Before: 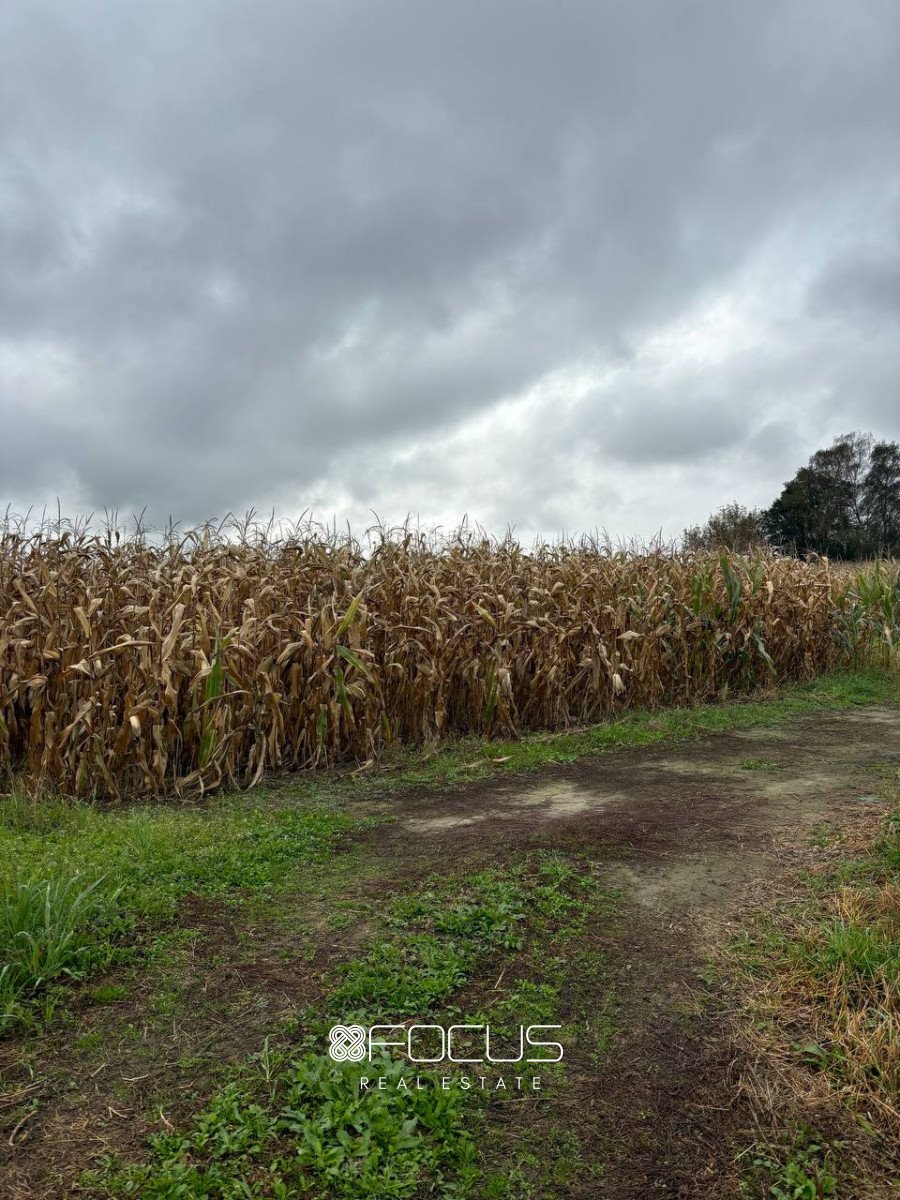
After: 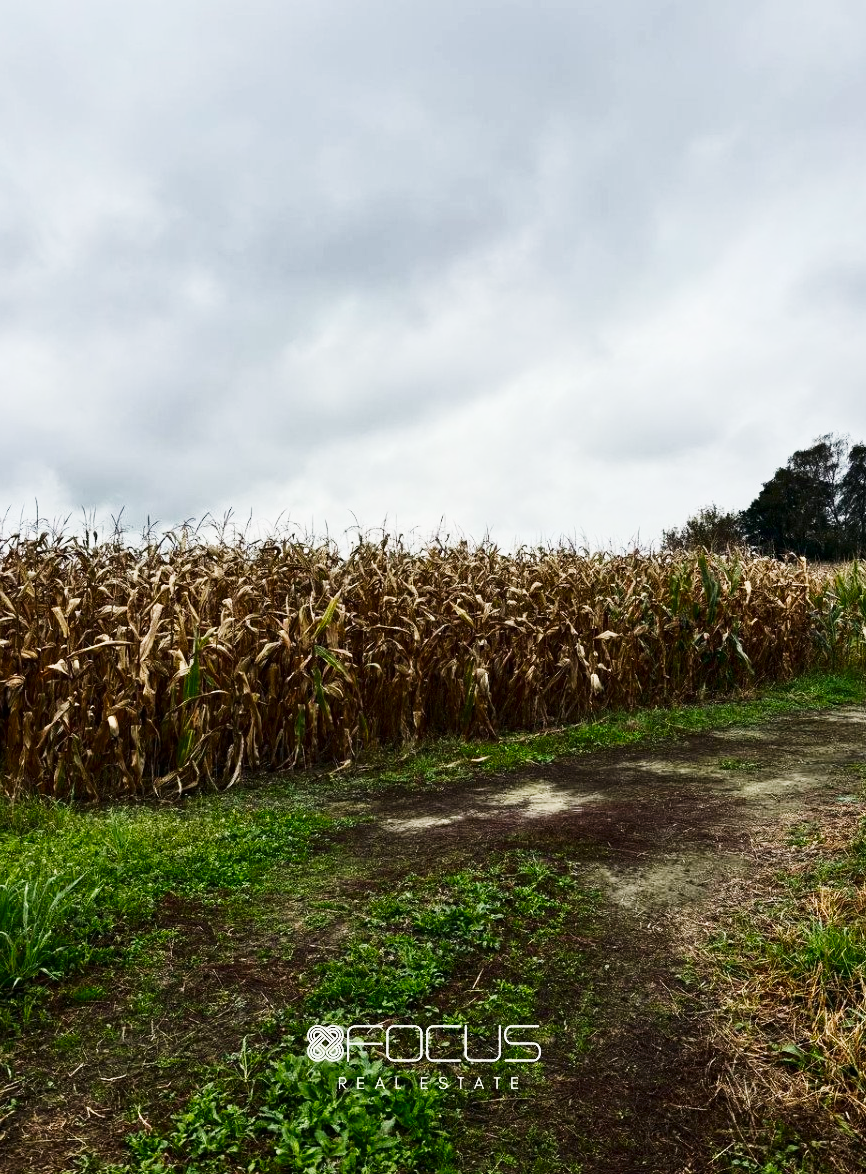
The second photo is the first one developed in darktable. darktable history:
color balance rgb: perceptual saturation grading › global saturation 0.528%, global vibrance 20%
crop and rotate: left 2.535%, right 1.19%, bottom 2.162%
tone curve: curves: ch0 [(0, 0) (0.131, 0.116) (0.316, 0.345) (0.501, 0.584) (0.629, 0.732) (0.812, 0.888) (1, 0.974)]; ch1 [(0, 0) (0.366, 0.367) (0.475, 0.462) (0.494, 0.496) (0.504, 0.499) (0.553, 0.584) (1, 1)]; ch2 [(0, 0) (0.333, 0.346) (0.375, 0.375) (0.424, 0.43) (0.476, 0.492) (0.502, 0.502) (0.533, 0.556) (0.566, 0.599) (0.614, 0.653) (1, 1)], preserve colors none
contrast brightness saturation: contrast 0.297
